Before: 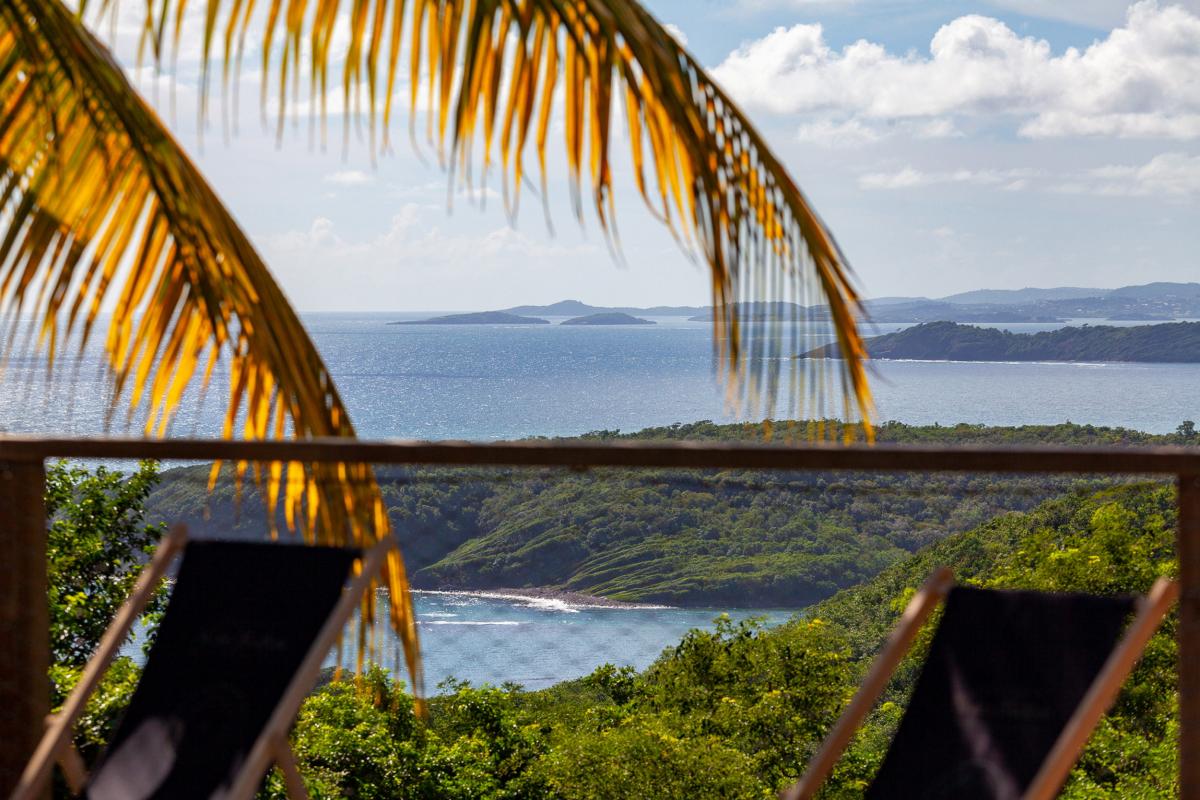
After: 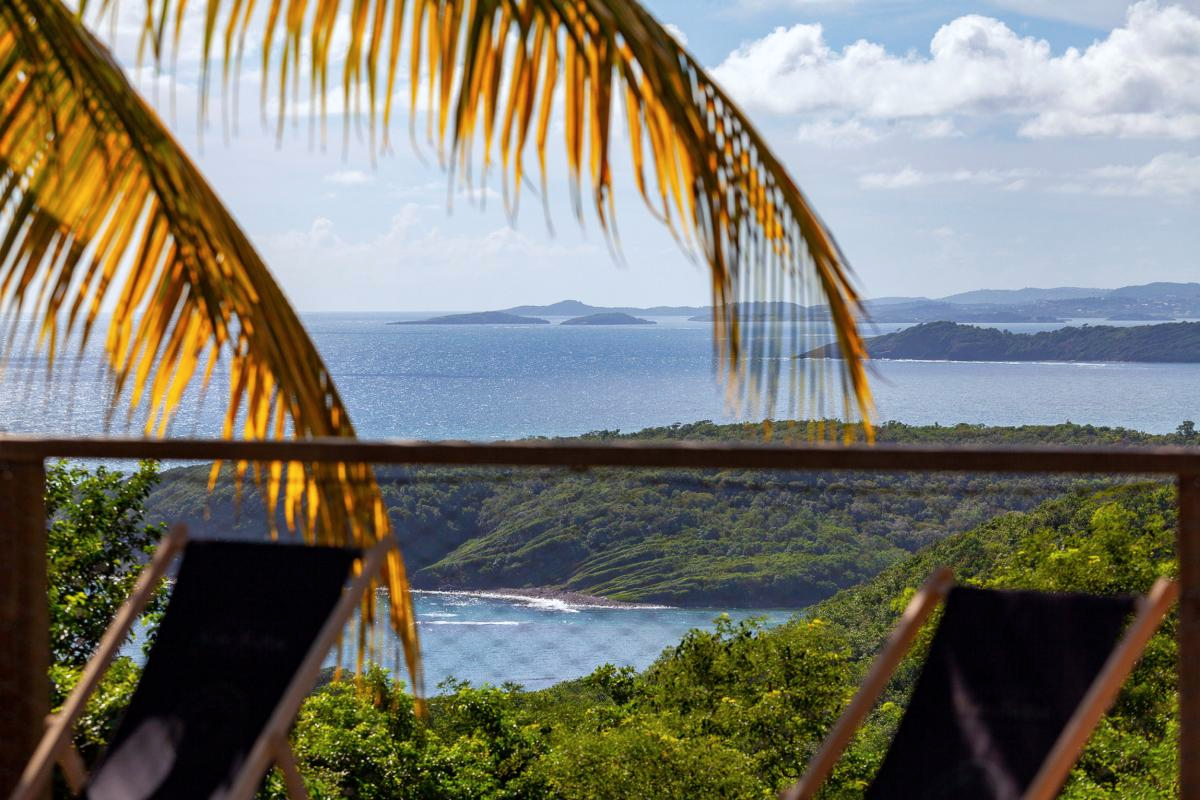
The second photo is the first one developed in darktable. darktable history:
color calibration: x 0.356, y 0.367, temperature 4740.41 K, clip negative RGB from gamut false
